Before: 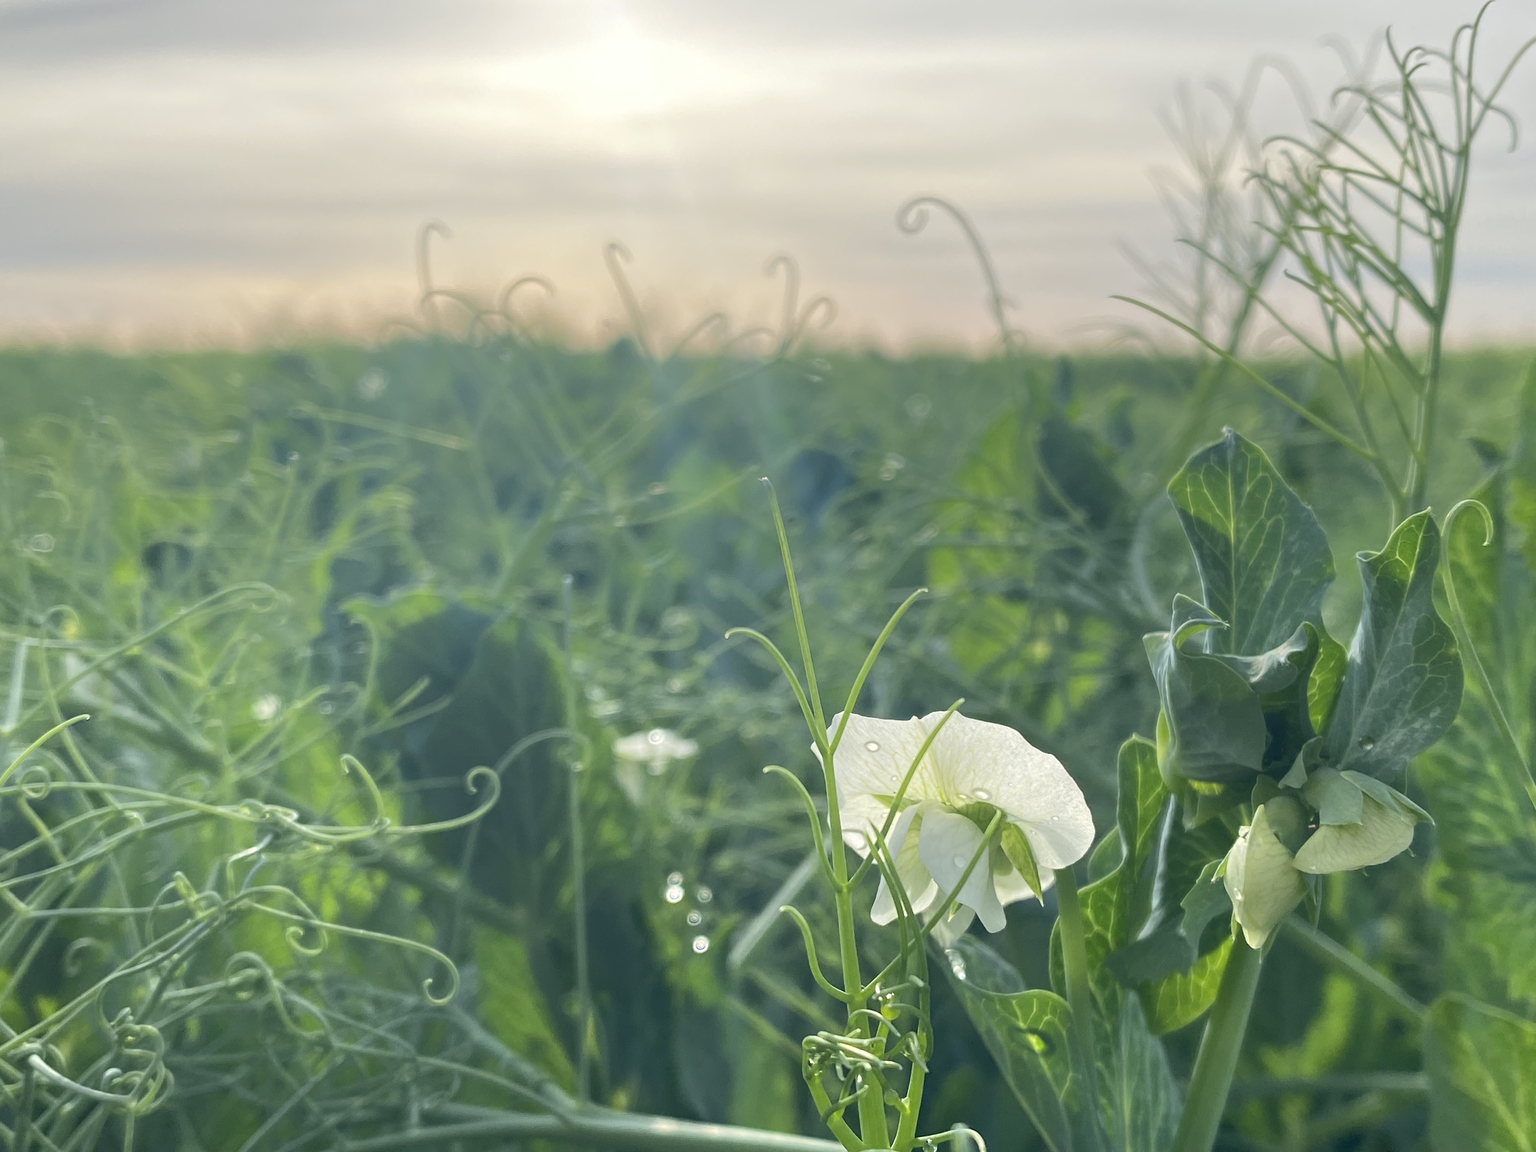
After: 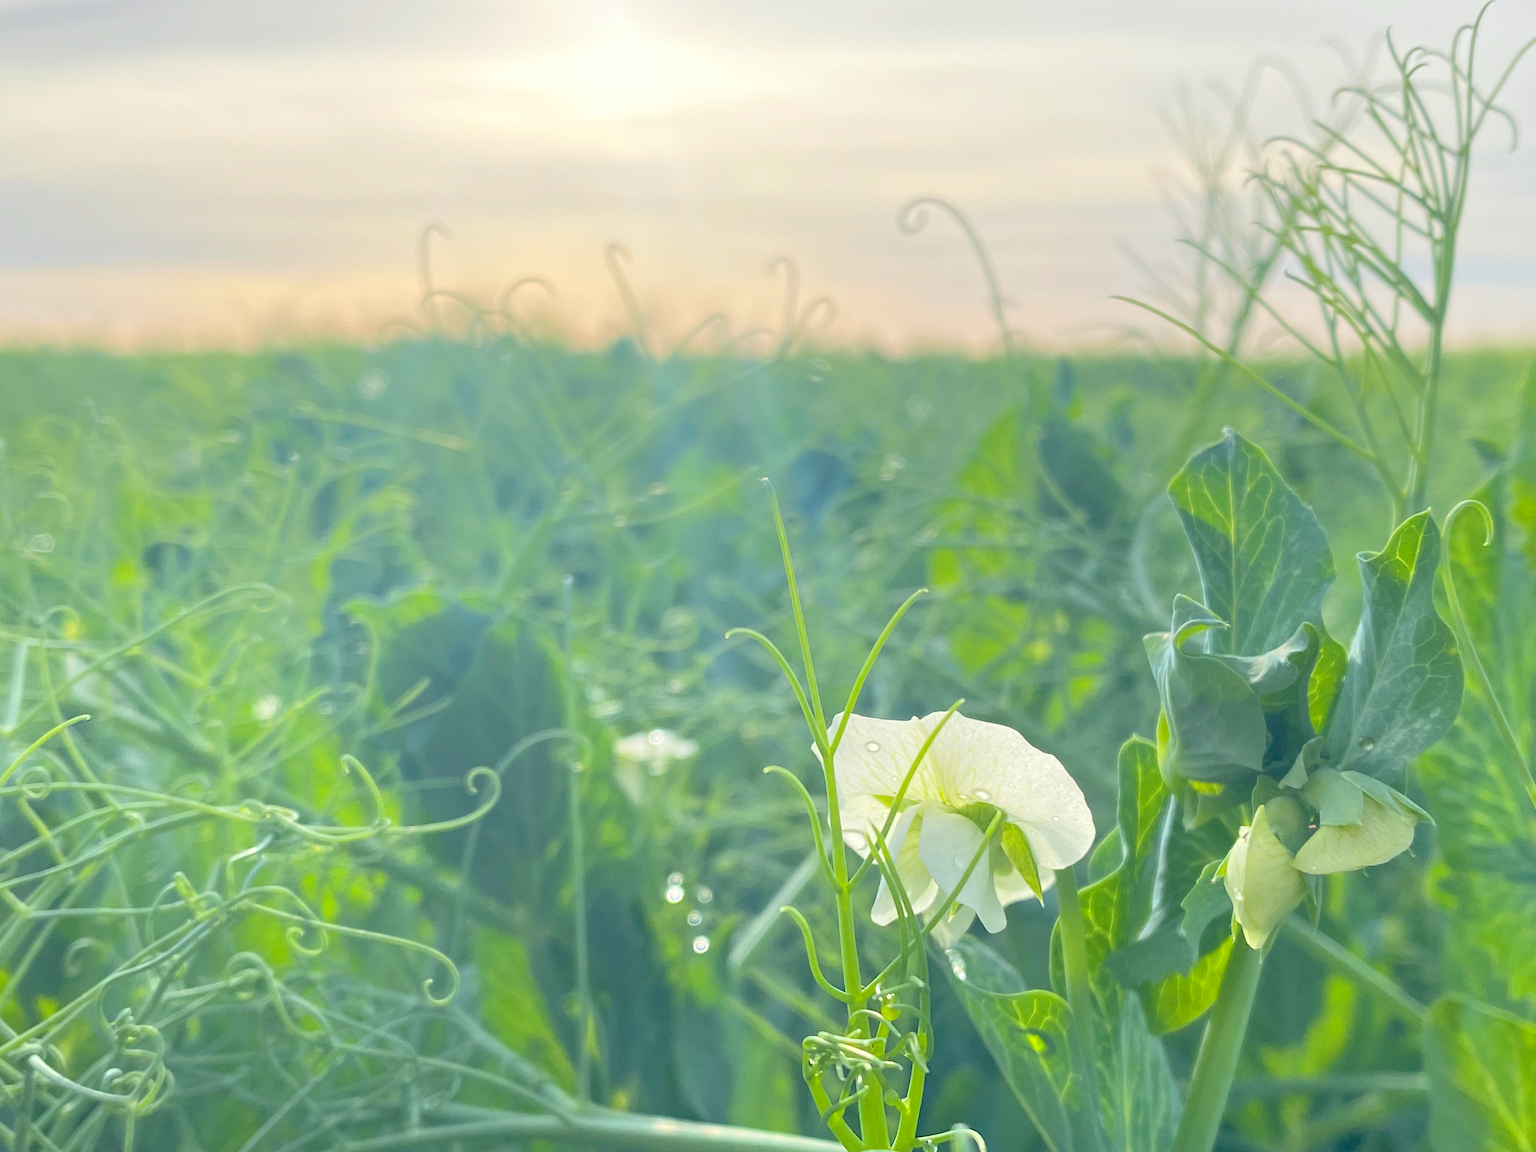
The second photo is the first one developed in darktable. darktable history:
contrast brightness saturation: brightness 0.276
color balance rgb: perceptual saturation grading › global saturation 31.184%
